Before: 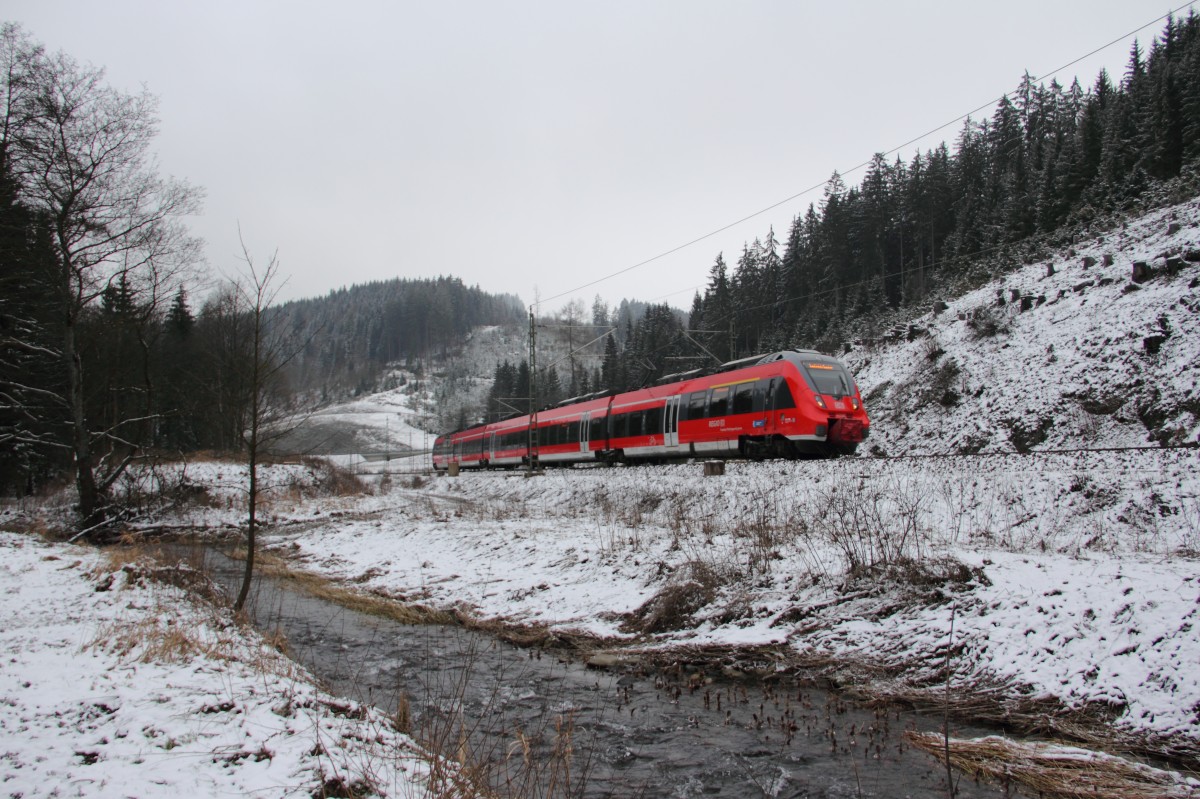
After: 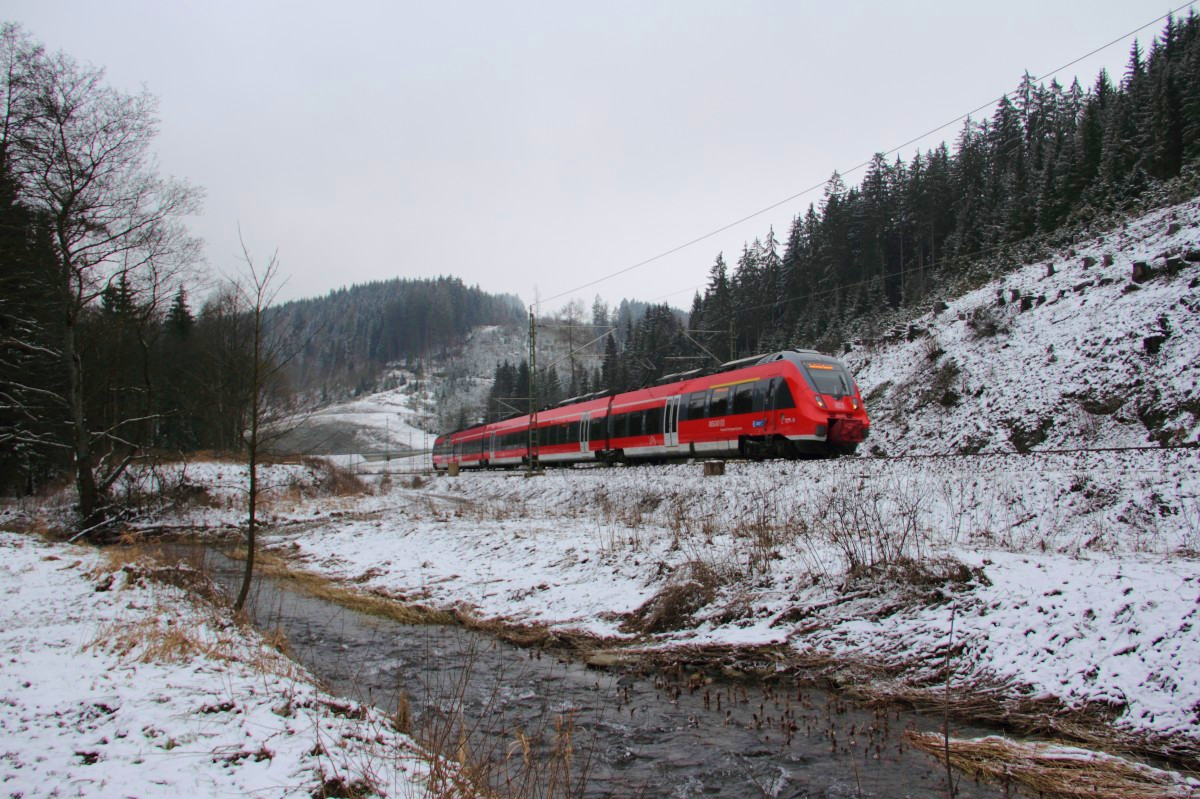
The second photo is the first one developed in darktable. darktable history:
velvia: strength 44.39%
